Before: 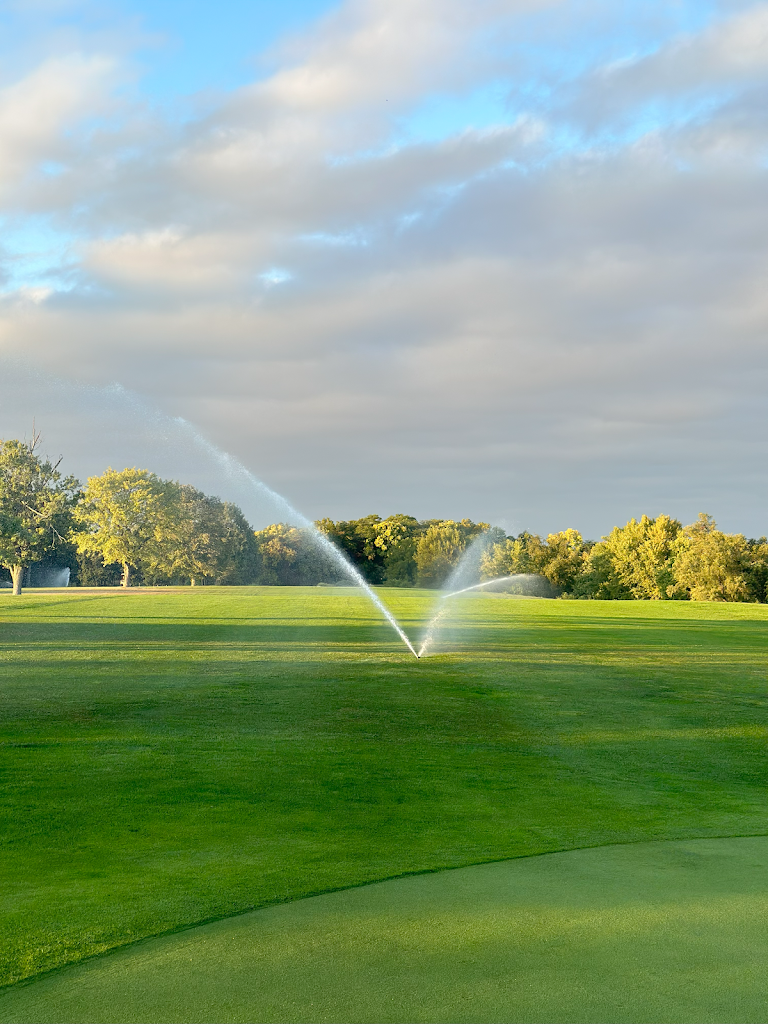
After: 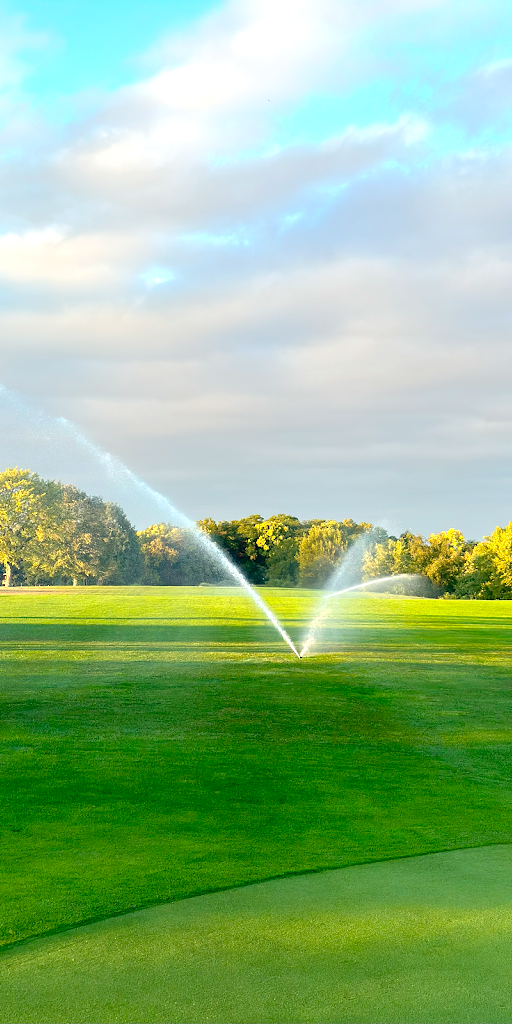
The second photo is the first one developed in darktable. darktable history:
crop and rotate: left 15.446%, right 17.836%
exposure: black level correction 0.001, exposure 0.5 EV, compensate exposure bias true, compensate highlight preservation false
